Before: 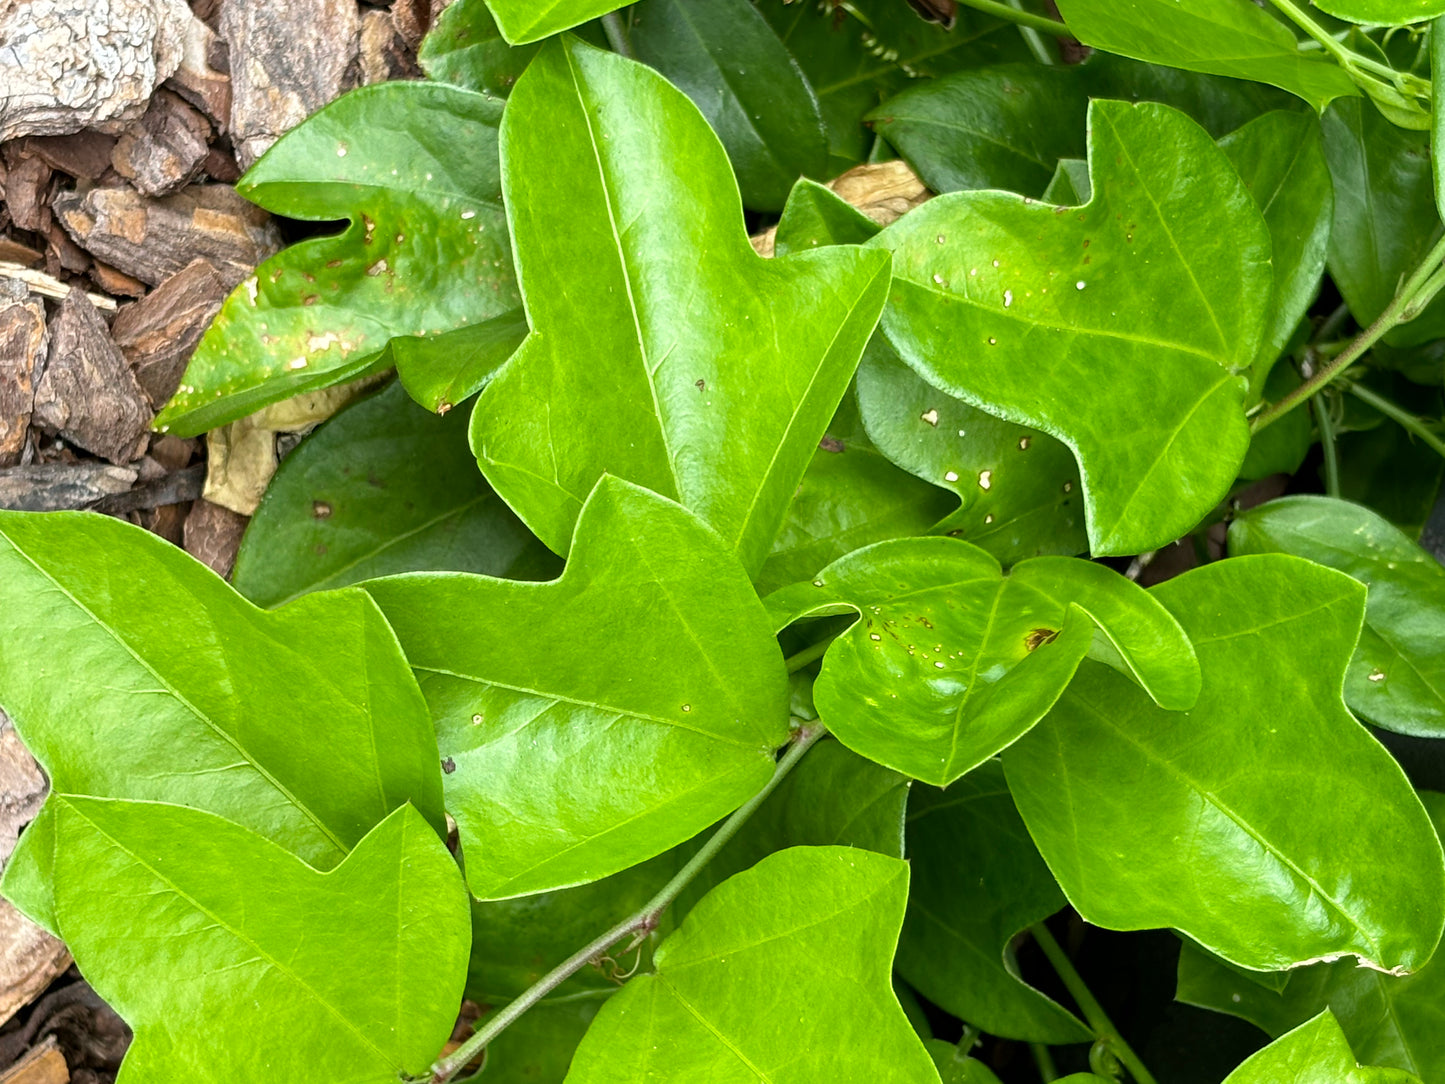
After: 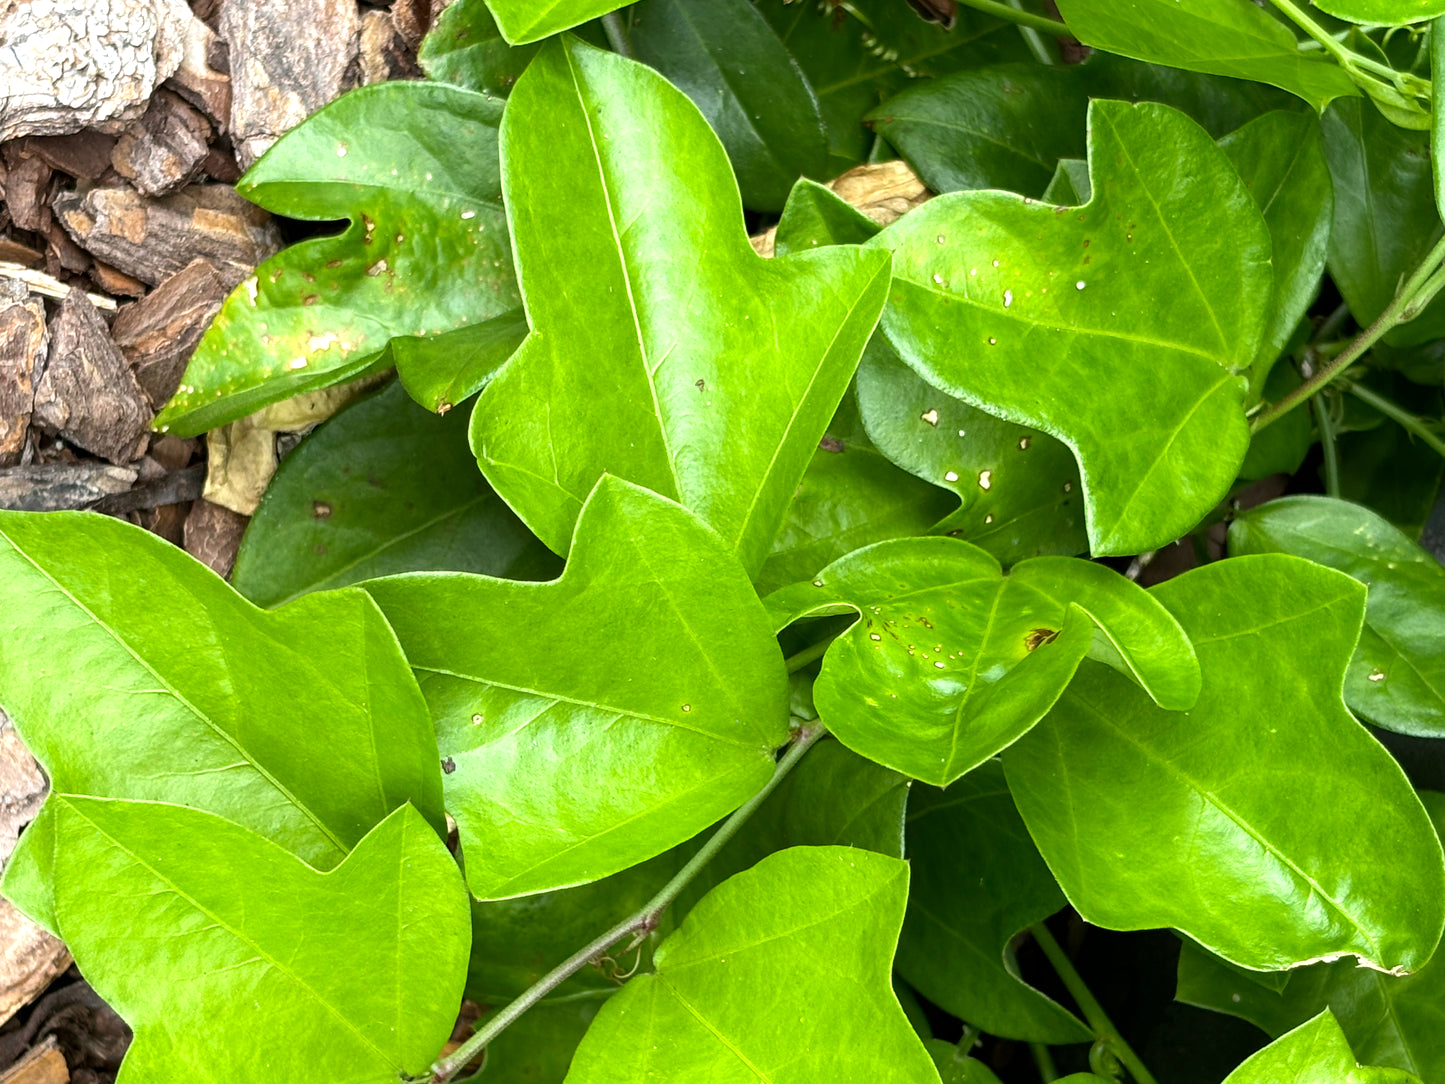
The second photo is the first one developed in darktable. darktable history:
tone equalizer: -8 EV 0 EV, -7 EV 0.001 EV, -6 EV -0.002 EV, -5 EV -0.009 EV, -4 EV -0.075 EV, -3 EV -0.221 EV, -2 EV -0.24 EV, -1 EV 0.108 EV, +0 EV 0.313 EV
